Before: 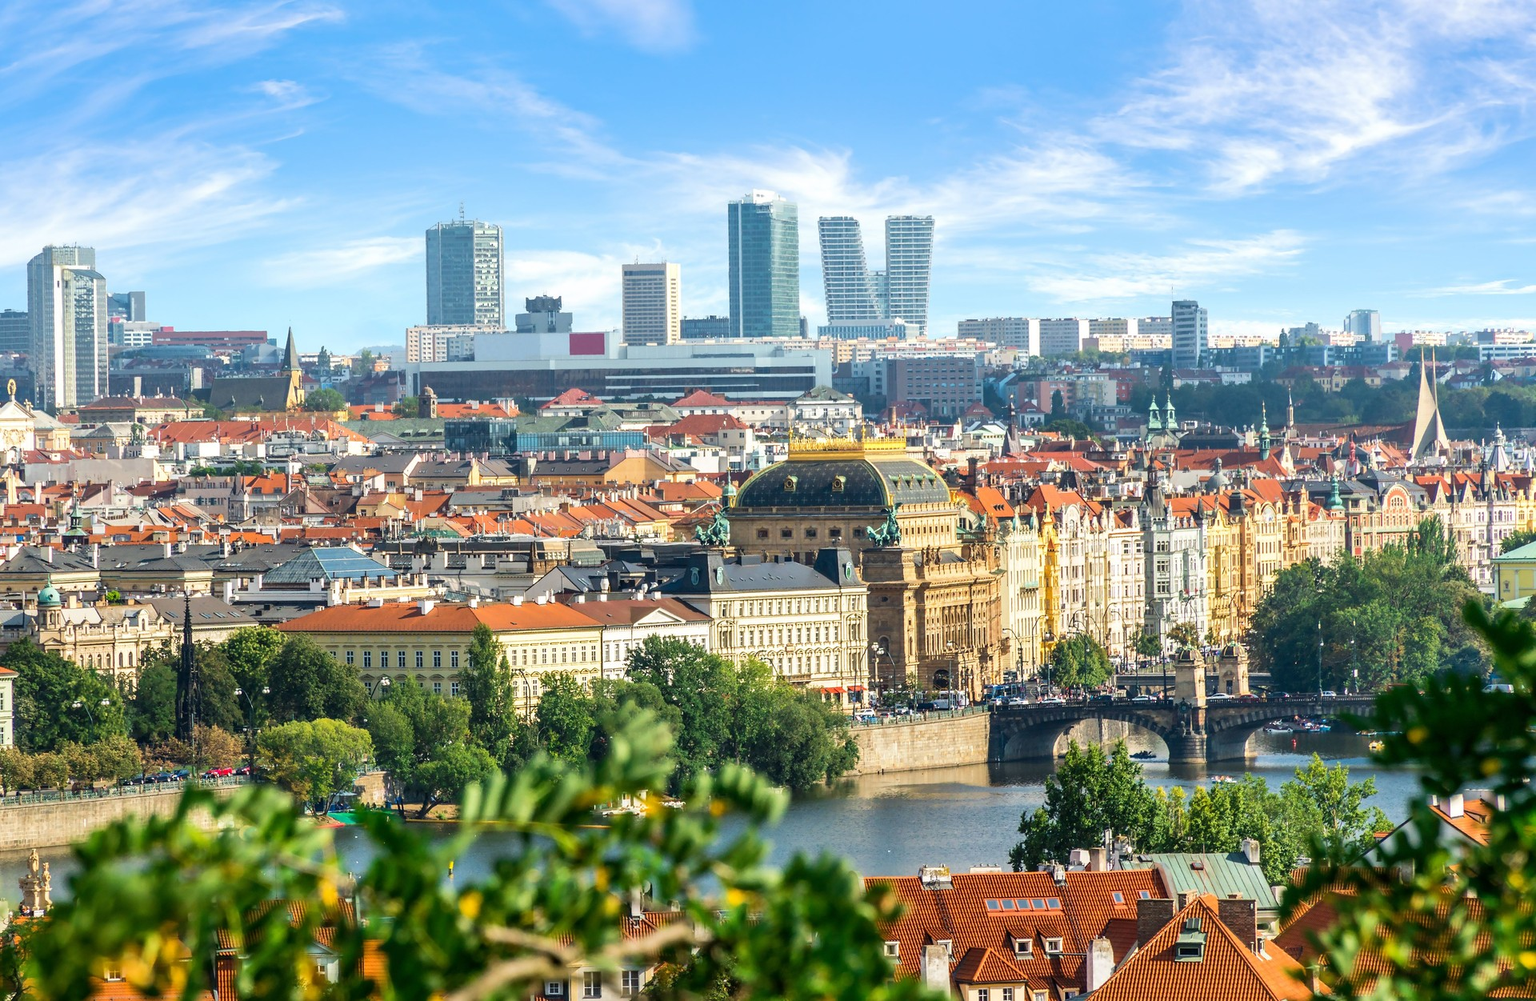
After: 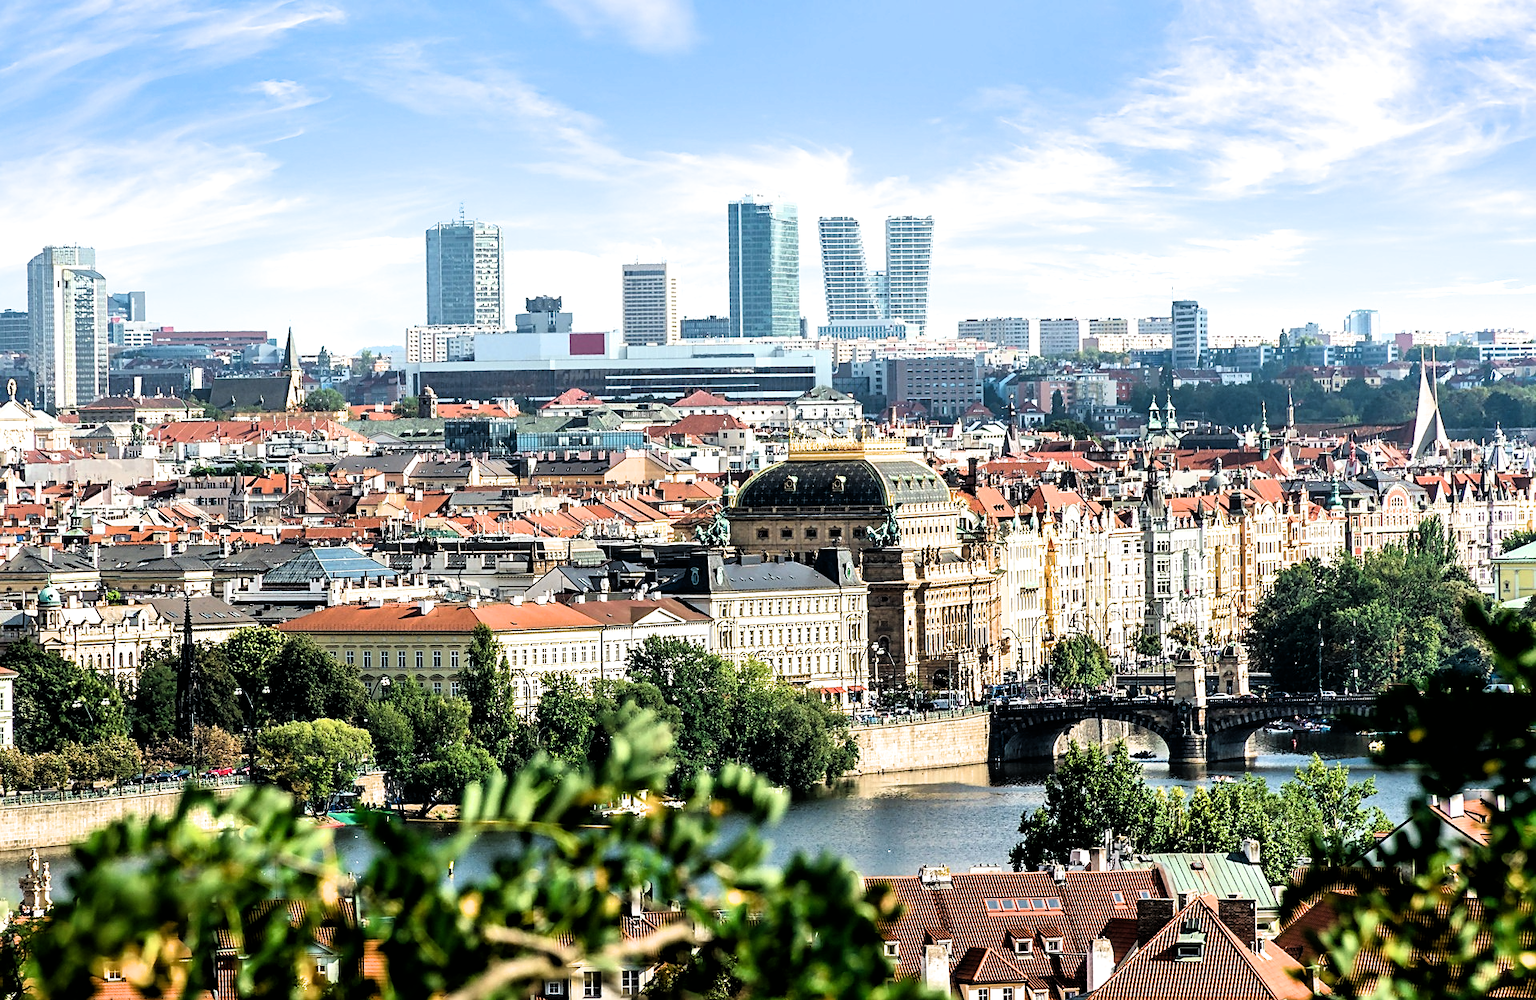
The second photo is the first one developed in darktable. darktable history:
filmic rgb: black relative exposure -3.62 EV, white relative exposure 2.12 EV, threshold 5.98 EV, hardness 3.63, enable highlight reconstruction true
sharpen: on, module defaults
